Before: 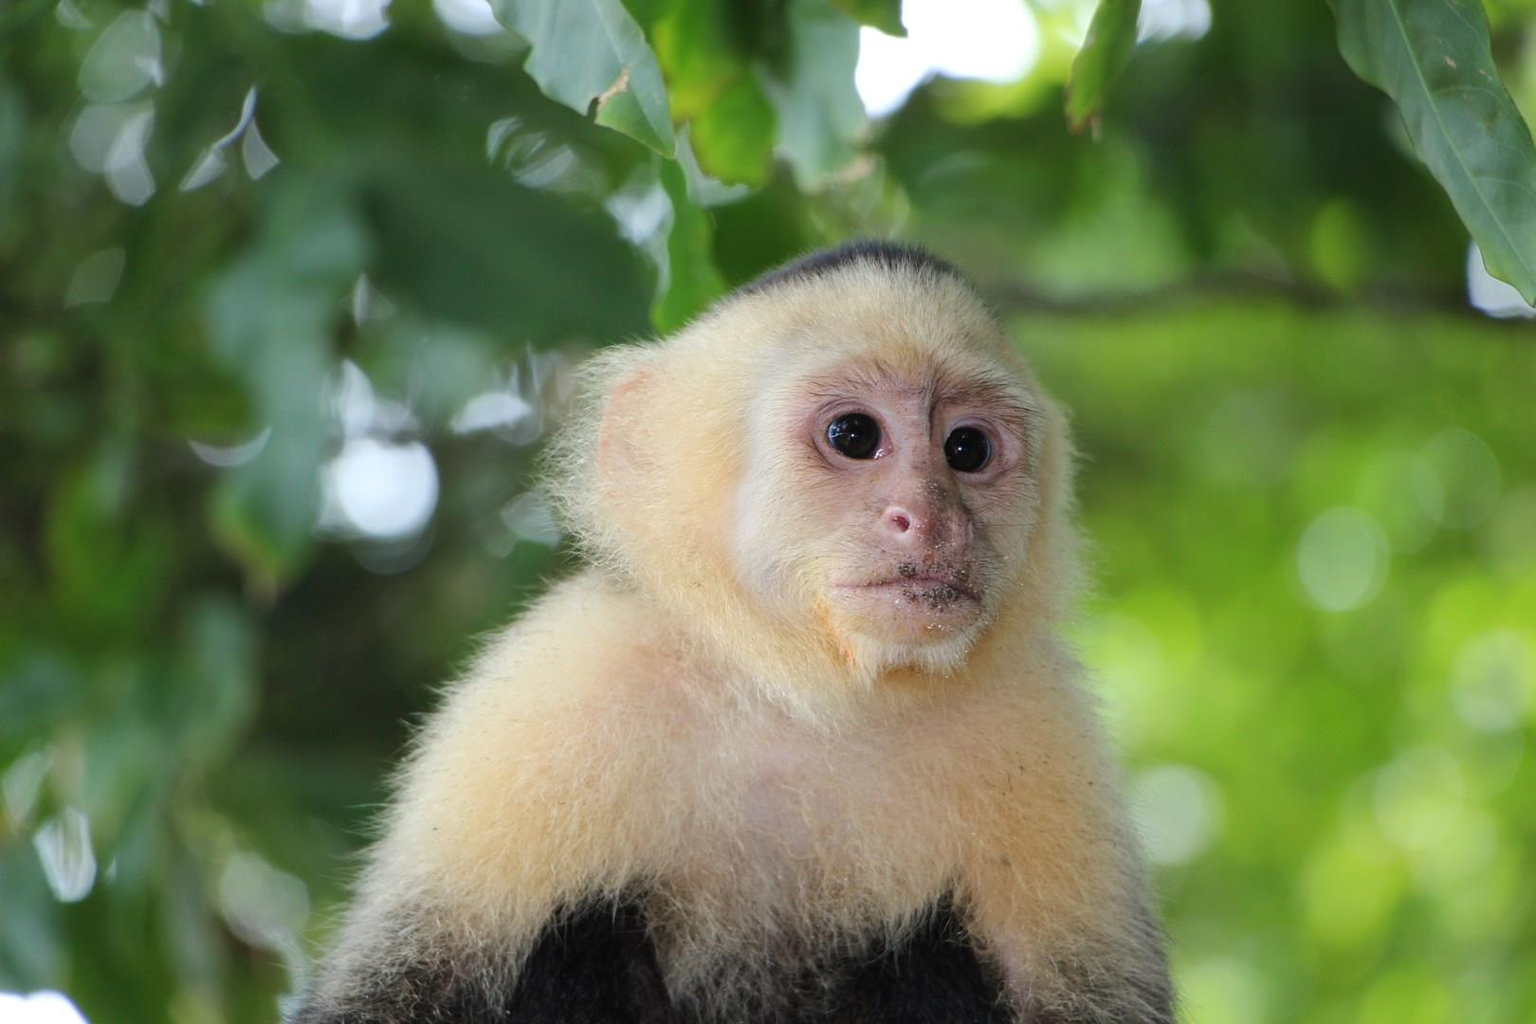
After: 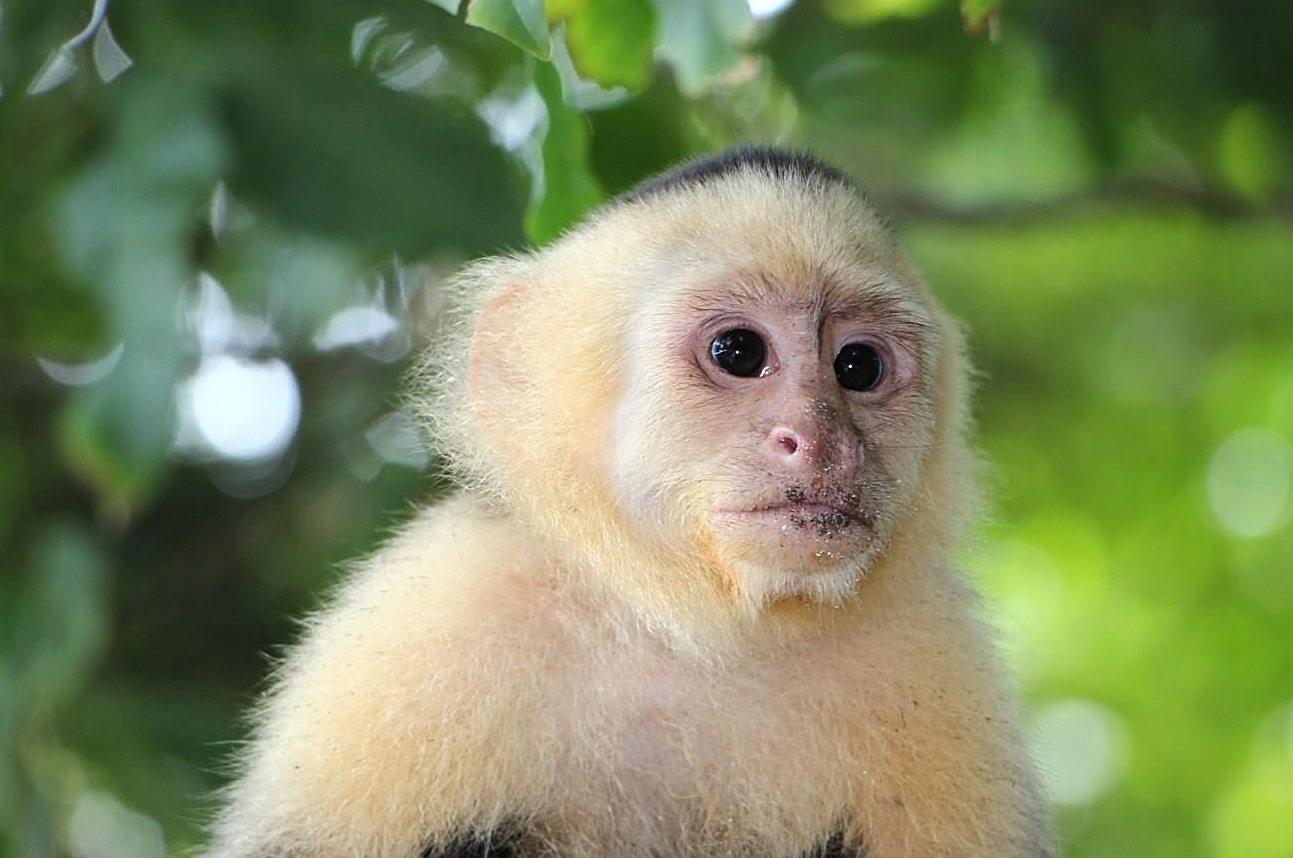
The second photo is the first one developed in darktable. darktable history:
tone curve: curves: ch0 [(0, 0) (0.003, 0.002) (0.011, 0.01) (0.025, 0.022) (0.044, 0.039) (0.069, 0.061) (0.1, 0.088) (0.136, 0.126) (0.177, 0.167) (0.224, 0.211) (0.277, 0.27) (0.335, 0.335) (0.399, 0.407) (0.468, 0.485) (0.543, 0.569) (0.623, 0.659) (0.709, 0.756) (0.801, 0.851) (0.898, 0.961) (1, 1)], color space Lab, linked channels, preserve colors none
crop and rotate: left 10.057%, top 9.976%, right 10.087%, bottom 10.551%
sharpen: on, module defaults
levels: white 99.94%
